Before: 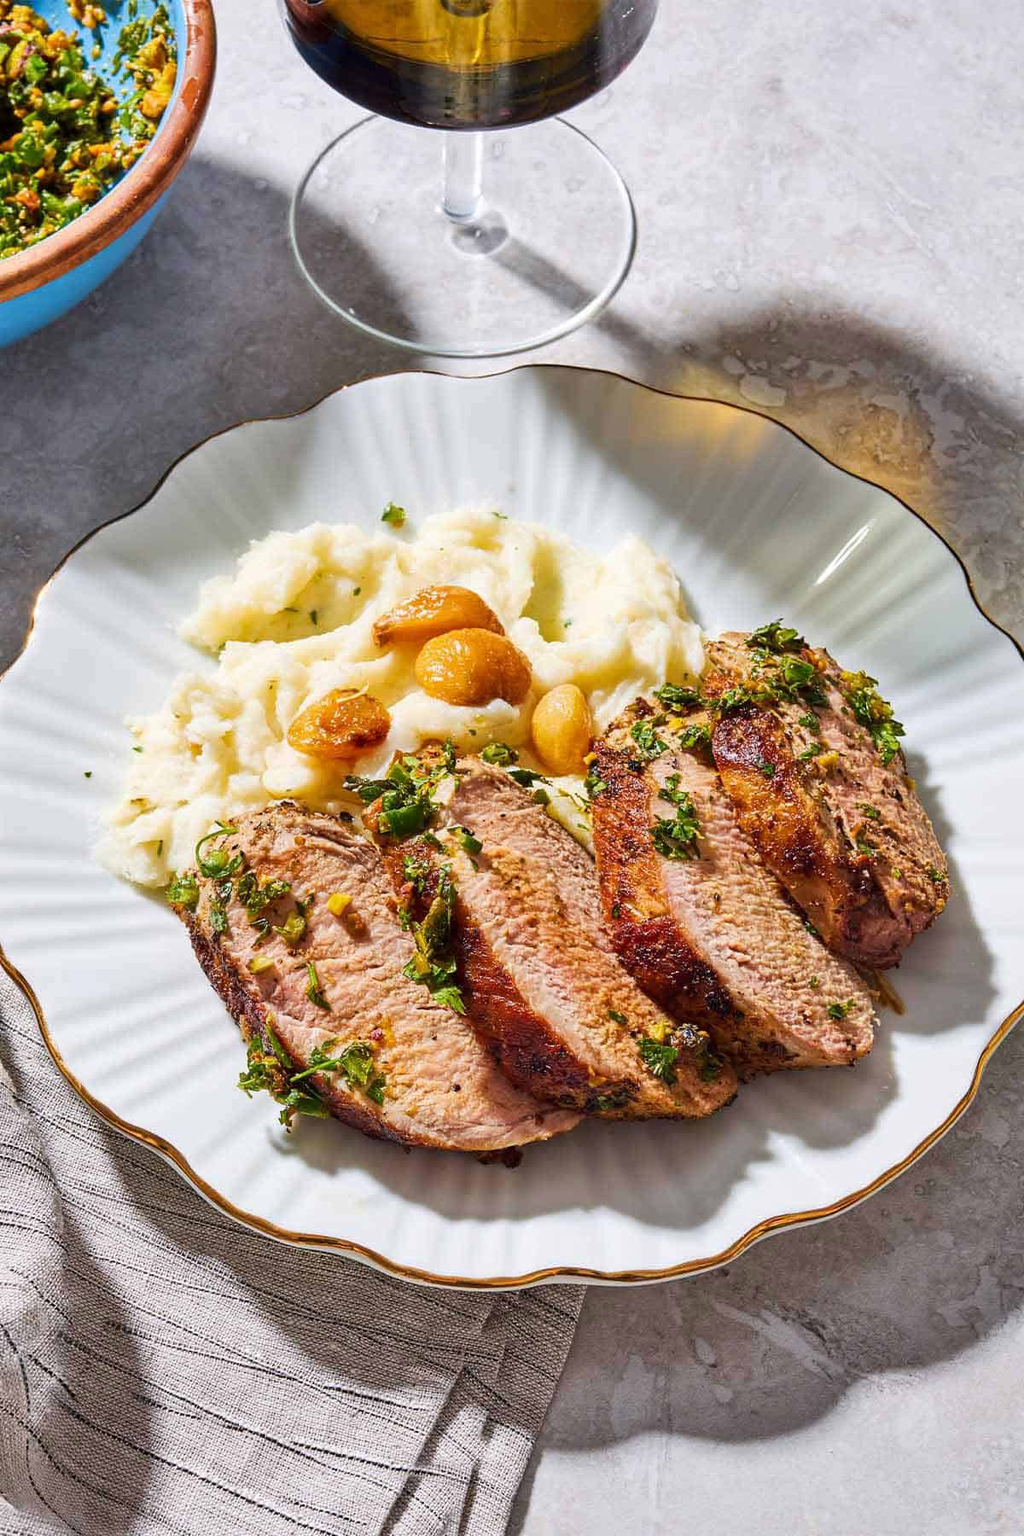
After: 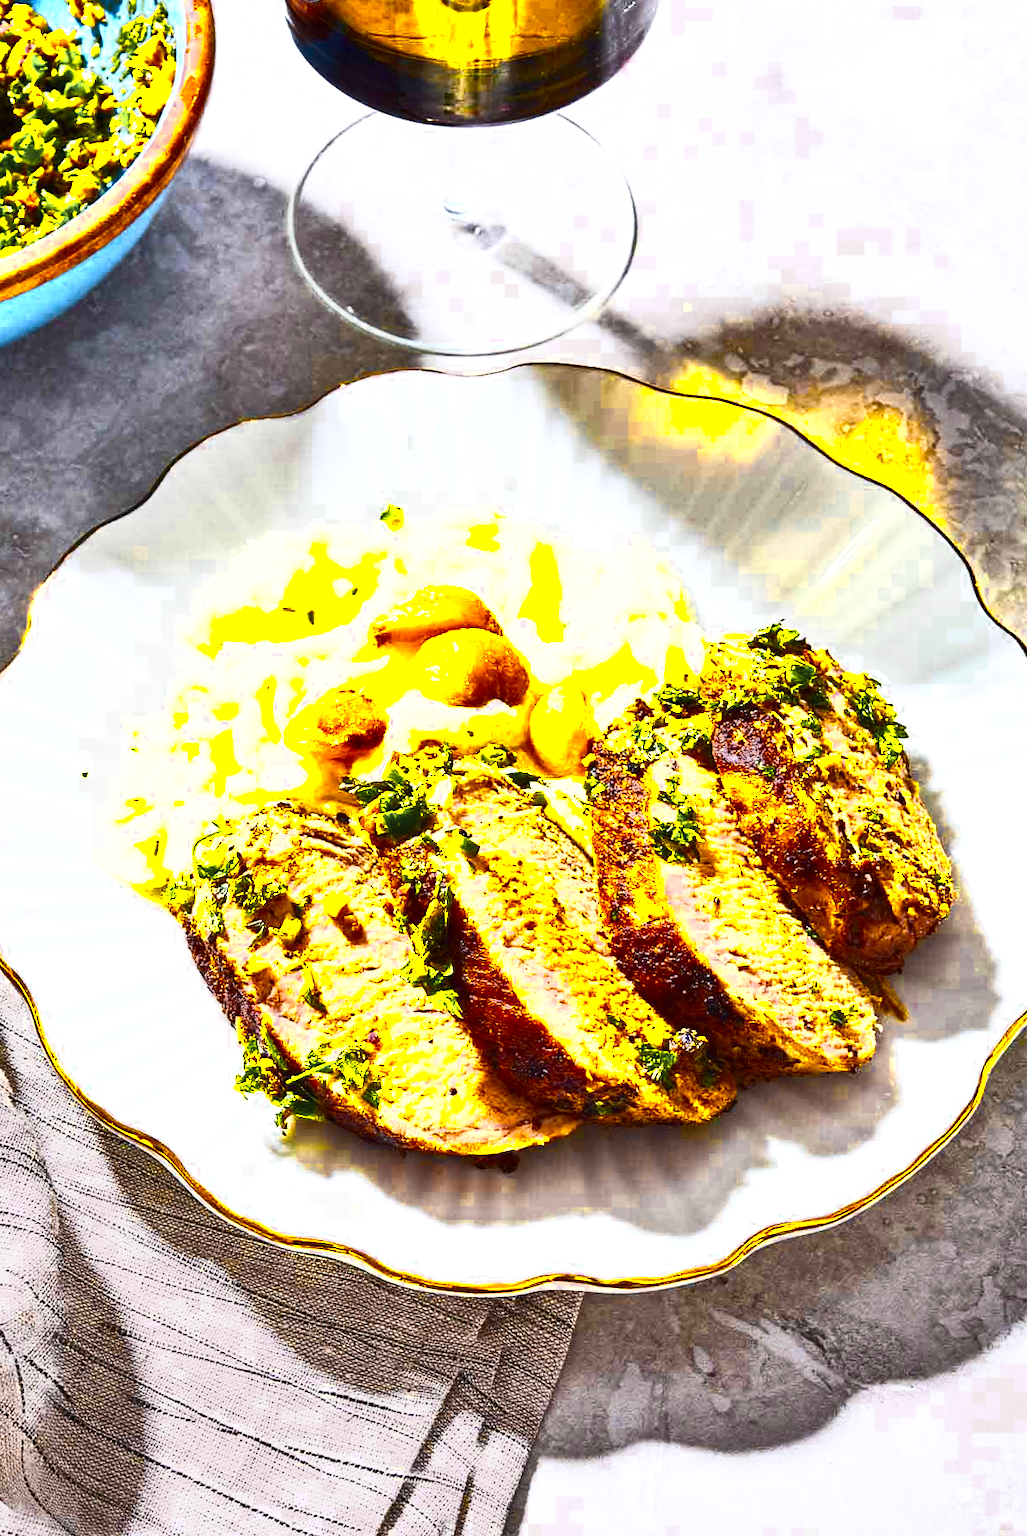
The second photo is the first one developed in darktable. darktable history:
color balance: input saturation 134.34%, contrast -10.04%, contrast fulcrum 19.67%, output saturation 133.51%
rotate and perspective: rotation 0.192°, lens shift (horizontal) -0.015, crop left 0.005, crop right 0.996, crop top 0.006, crop bottom 0.99
shadows and highlights: shadows 37.27, highlights -28.18, soften with gaussian
contrast brightness saturation: contrast 0.62, brightness 0.34, saturation 0.14
color zones: curves: ch0 [(0.004, 0.306) (0.107, 0.448) (0.252, 0.656) (0.41, 0.398) (0.595, 0.515) (0.768, 0.628)]; ch1 [(0.07, 0.323) (0.151, 0.452) (0.252, 0.608) (0.346, 0.221) (0.463, 0.189) (0.61, 0.368) (0.735, 0.395) (0.921, 0.412)]; ch2 [(0, 0.476) (0.132, 0.512) (0.243, 0.512) (0.397, 0.48) (0.522, 0.376) (0.634, 0.536) (0.761, 0.46)]
